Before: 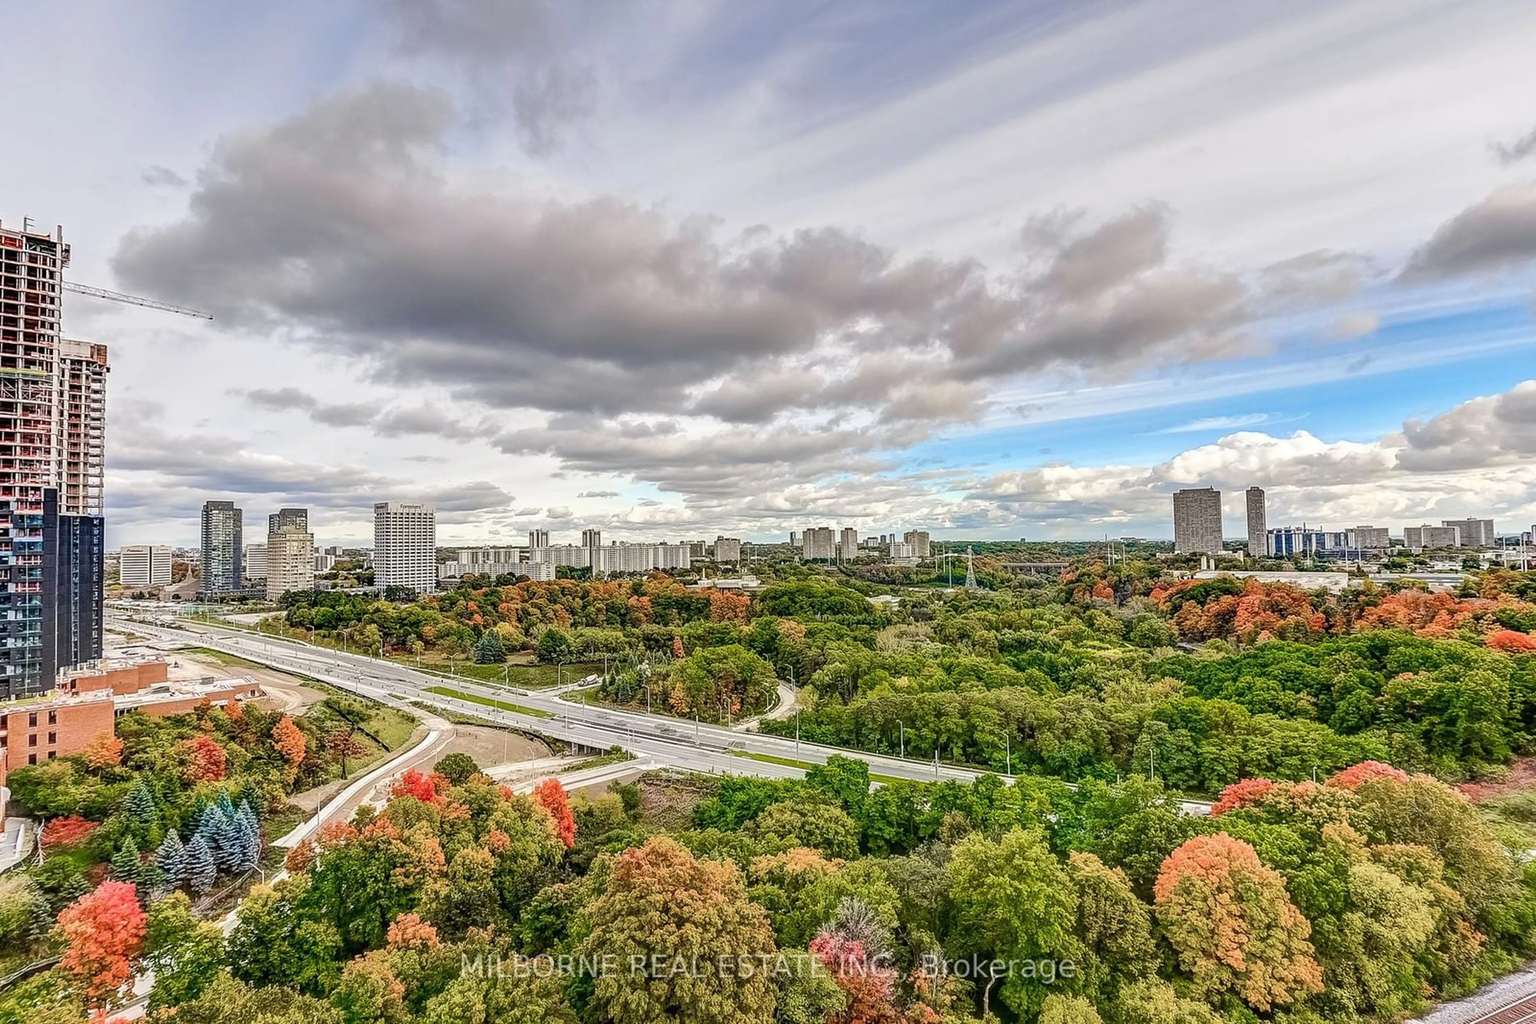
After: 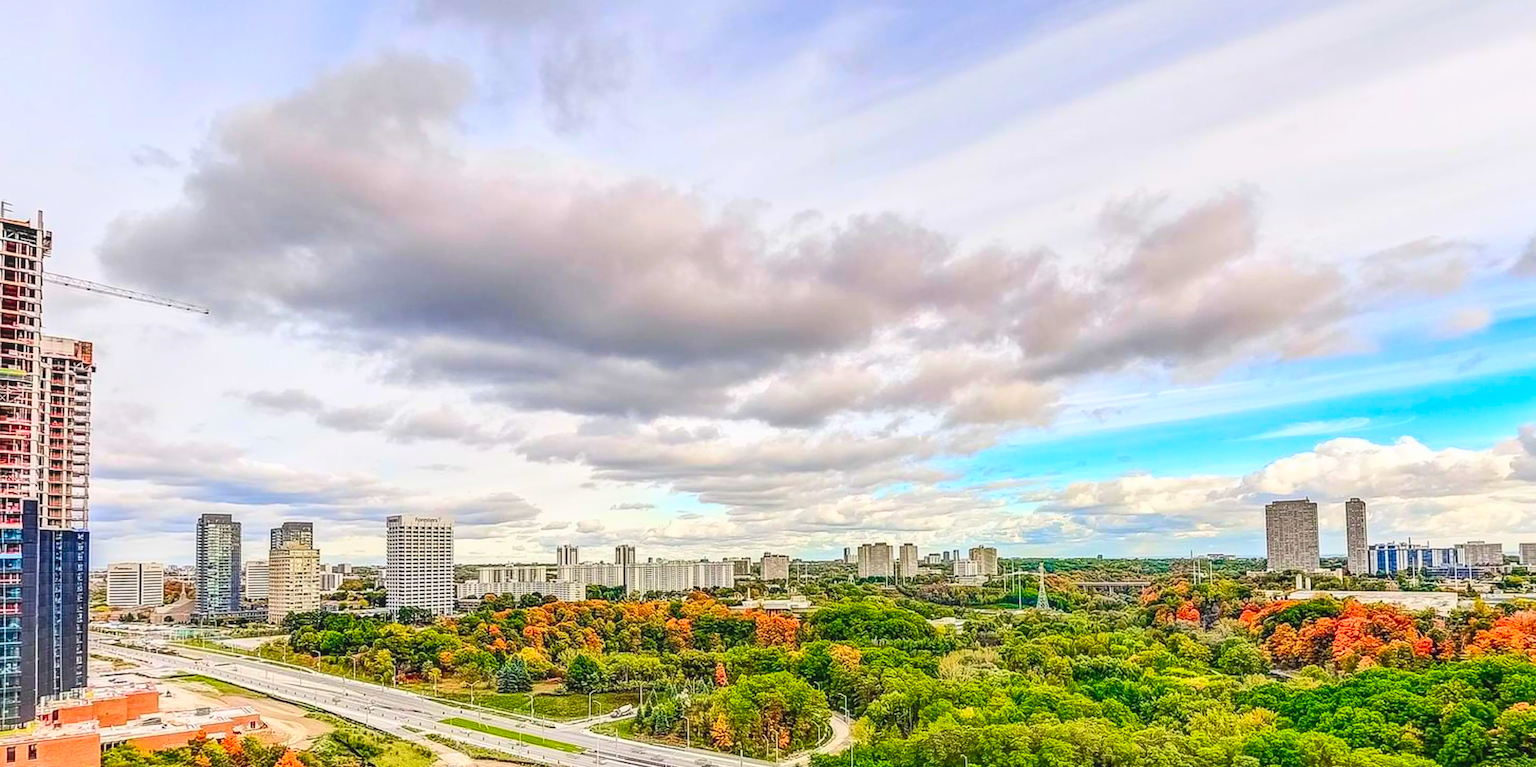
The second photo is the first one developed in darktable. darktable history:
crop: left 1.515%, top 3.36%, right 7.563%, bottom 28.497%
contrast brightness saturation: contrast 0.2, brightness 0.196, saturation 0.808
local contrast: detail 109%
